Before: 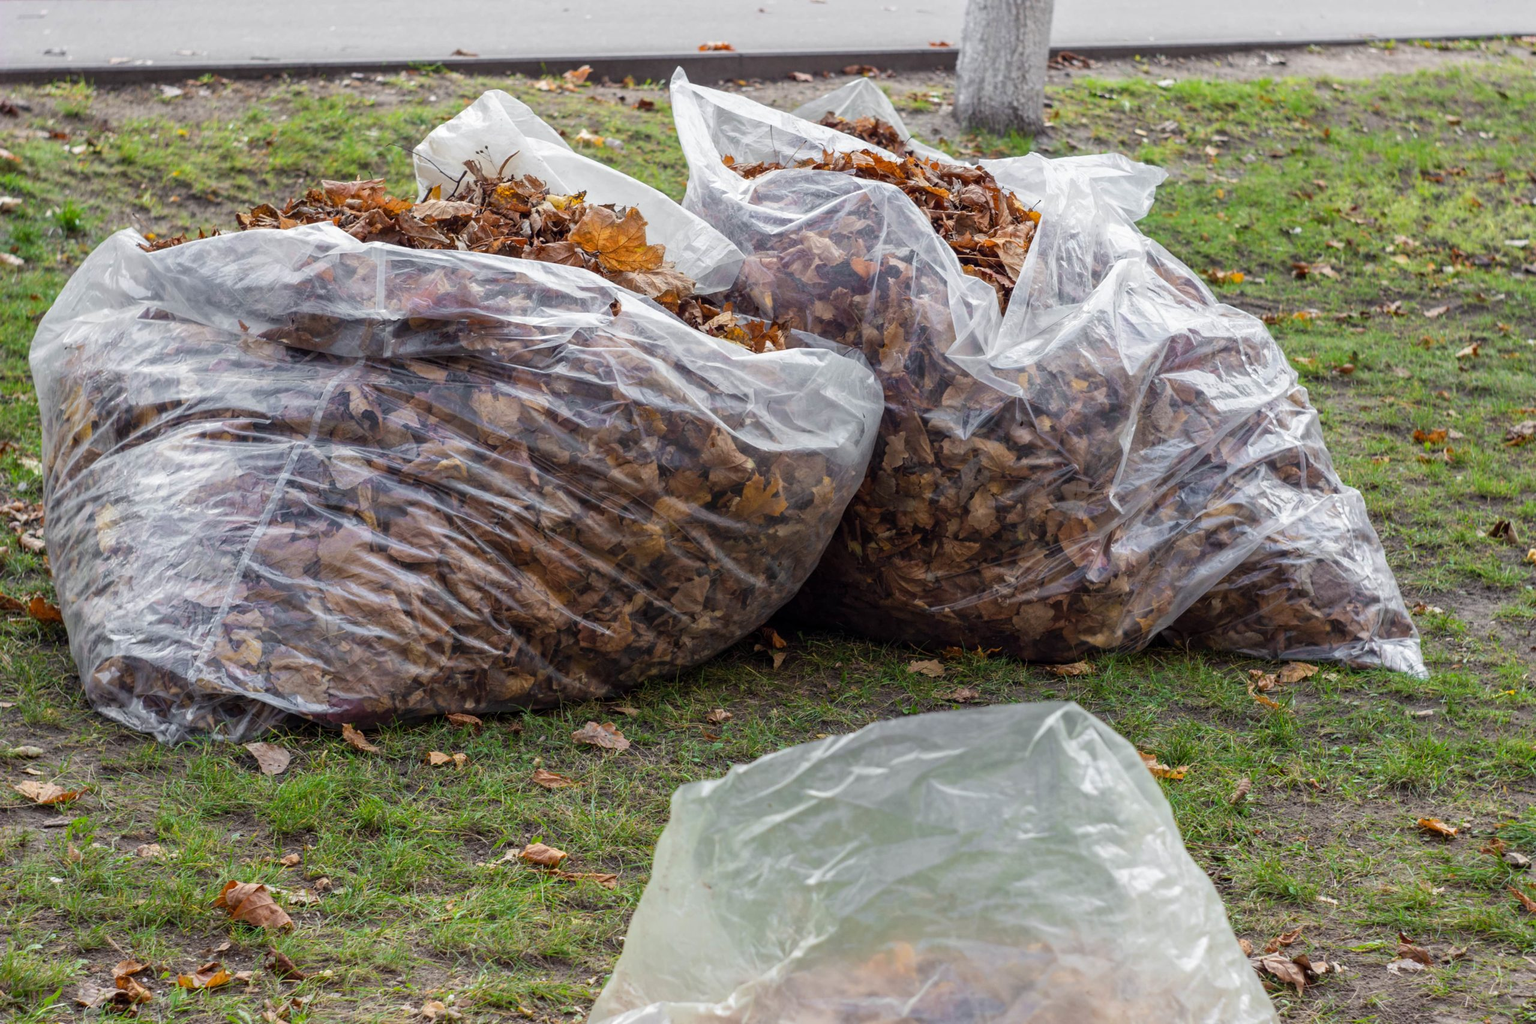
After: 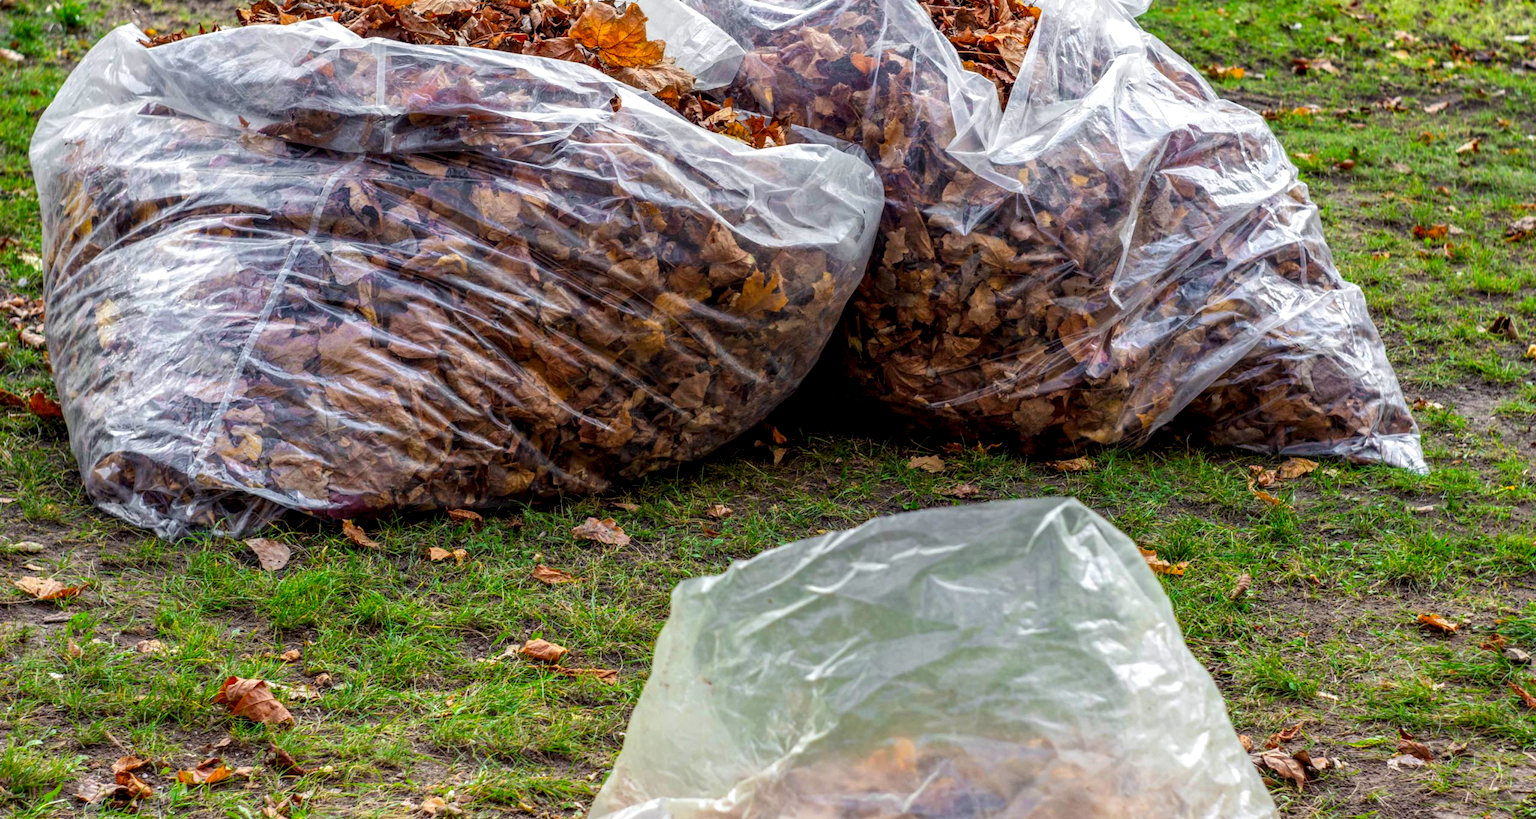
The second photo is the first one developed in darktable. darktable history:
local contrast: highlights 25%, detail 150%
crop and rotate: top 19.998%
contrast brightness saturation: saturation 0.5
